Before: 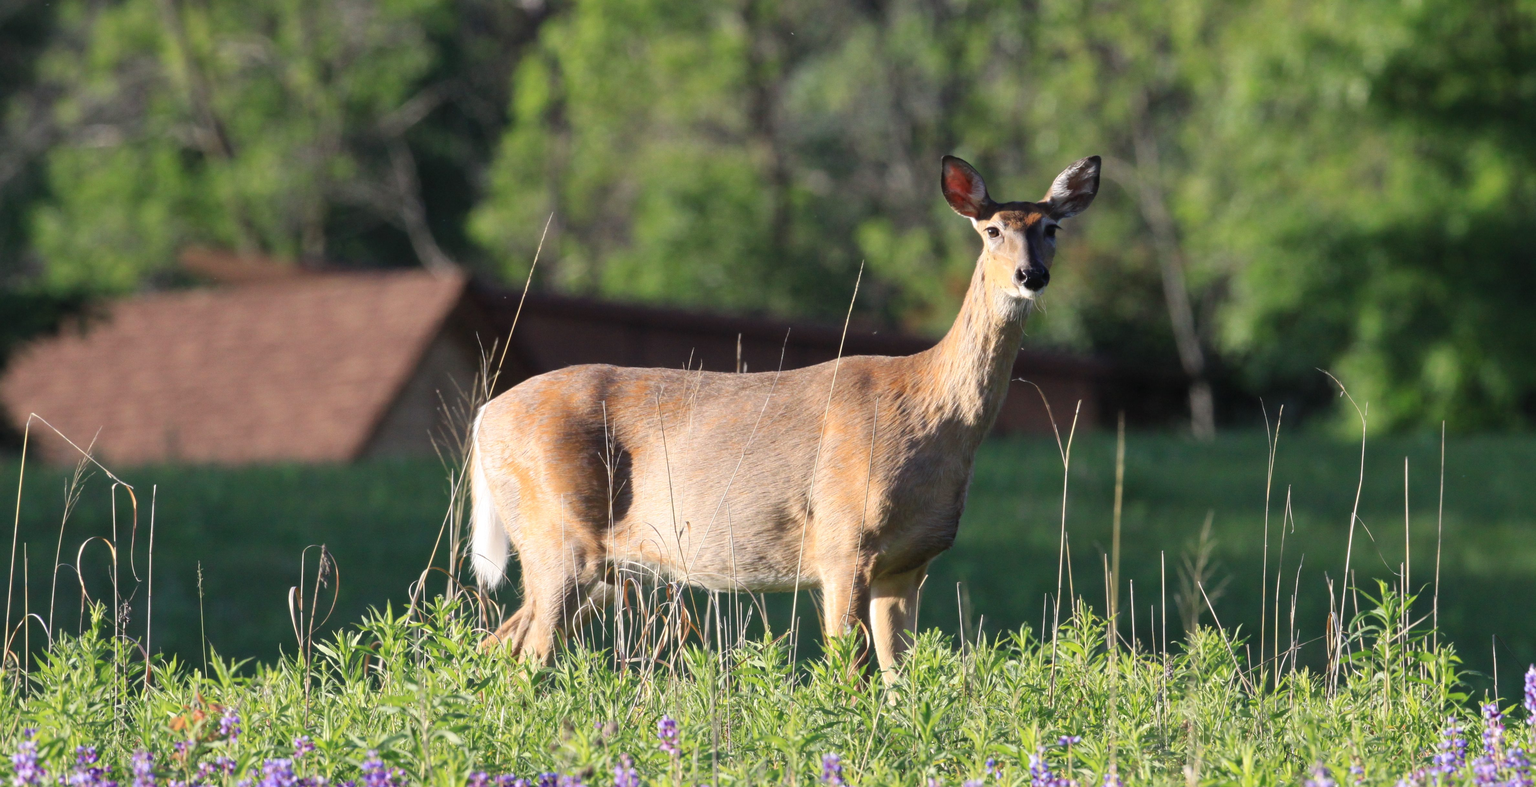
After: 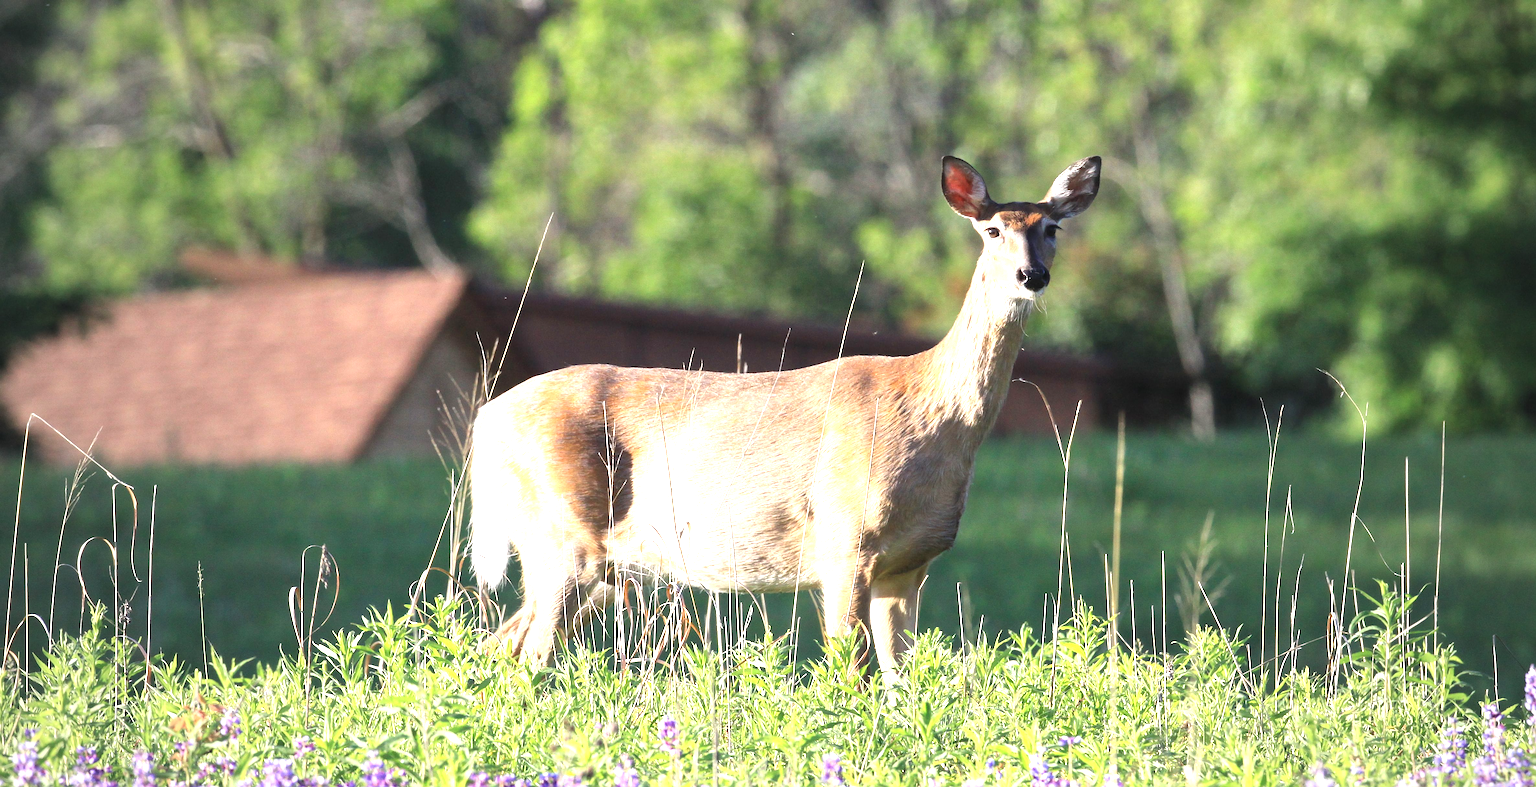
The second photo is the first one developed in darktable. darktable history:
vignetting: fall-off start 72.67%, fall-off radius 108.73%, brightness -0.459, saturation -0.305, width/height ratio 0.729
exposure: black level correction 0, exposure 1.2 EV, compensate highlight preservation false
sharpen: on, module defaults
